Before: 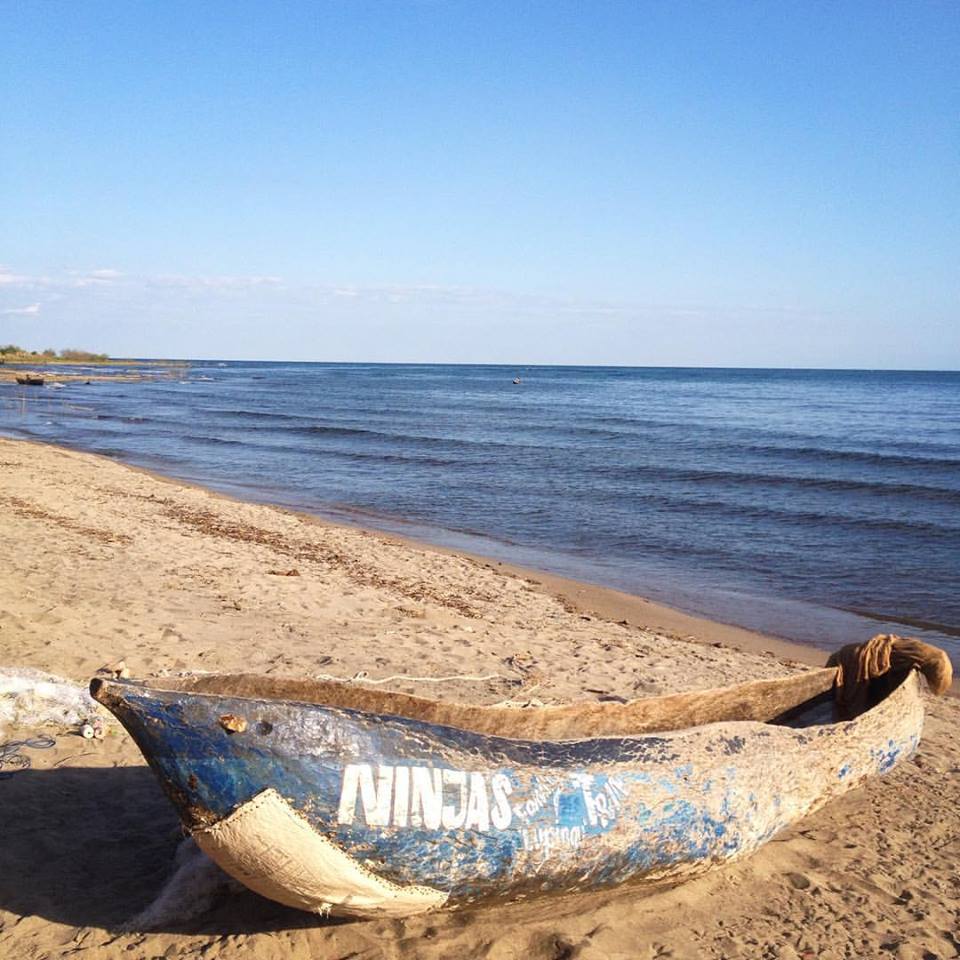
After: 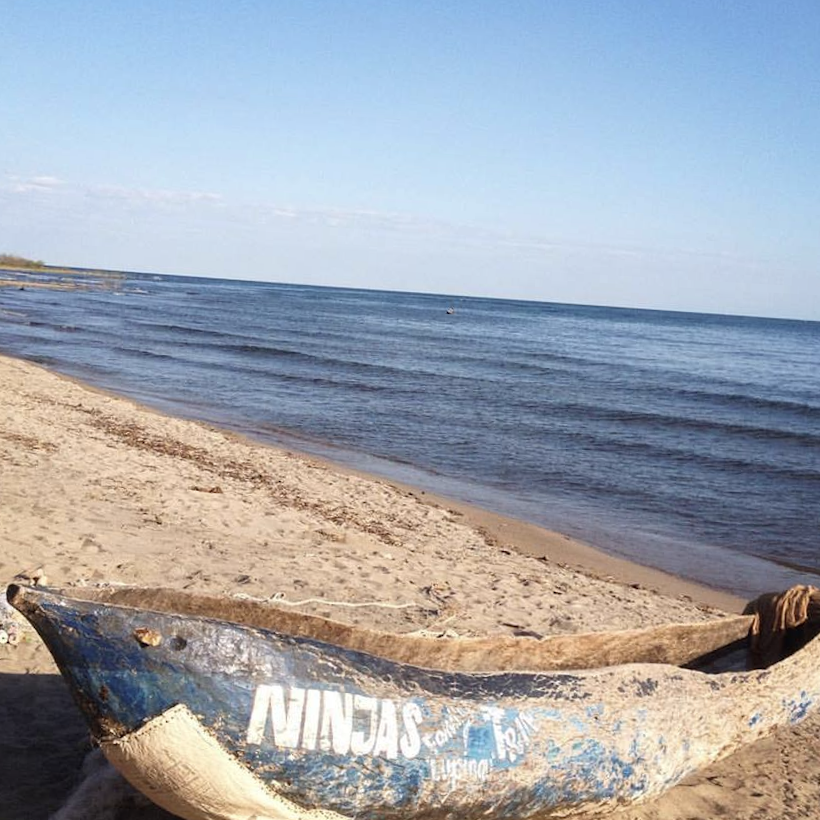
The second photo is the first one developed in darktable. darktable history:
crop and rotate: angle -3.27°, left 5.211%, top 5.211%, right 4.607%, bottom 4.607%
color correction: saturation 0.8
